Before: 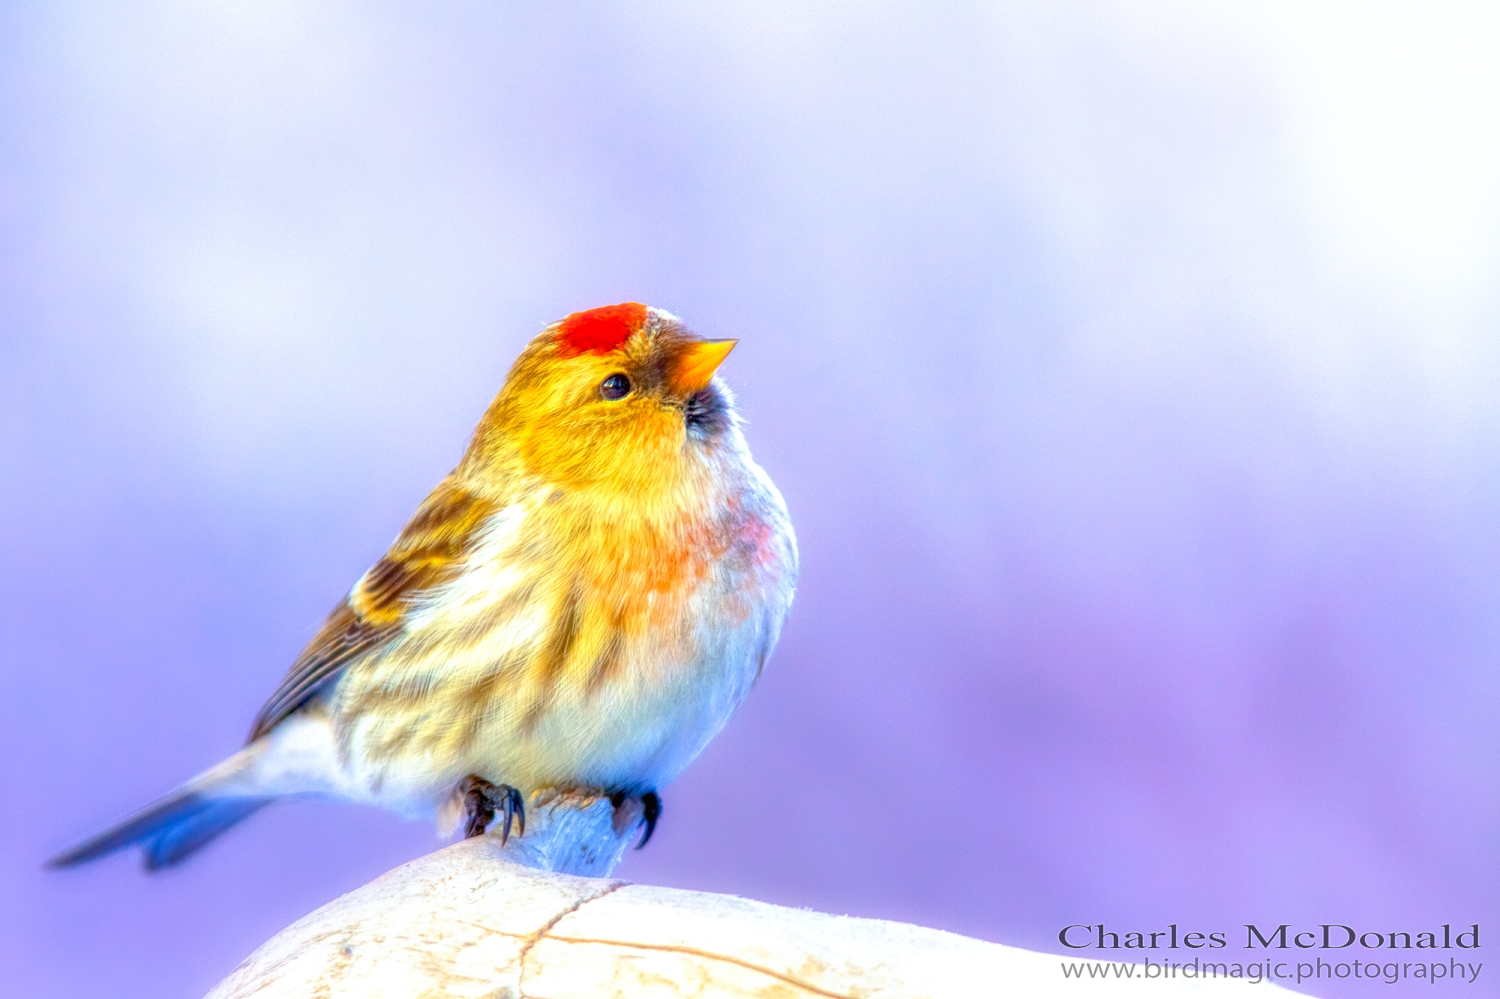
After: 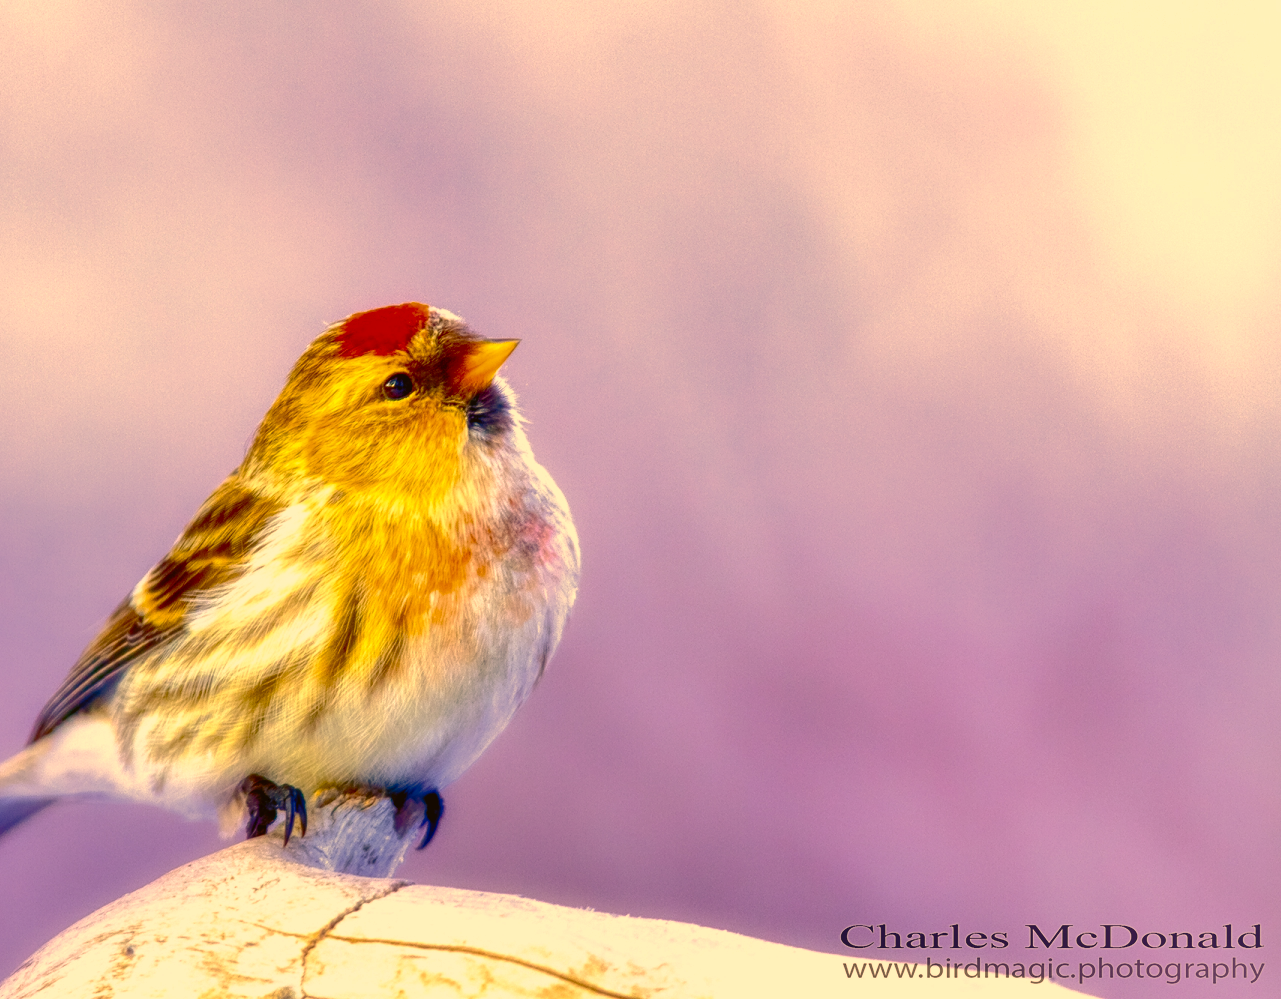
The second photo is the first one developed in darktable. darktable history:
color correction: highlights a* 17.94, highlights b* 35.39, shadows a* 1.48, shadows b* 6.42, saturation 1.01
tone curve: curves: ch0 [(0, 0) (0.003, 0.057) (0.011, 0.061) (0.025, 0.065) (0.044, 0.075) (0.069, 0.082) (0.1, 0.09) (0.136, 0.102) (0.177, 0.145) (0.224, 0.195) (0.277, 0.27) (0.335, 0.374) (0.399, 0.486) (0.468, 0.578) (0.543, 0.652) (0.623, 0.717) (0.709, 0.778) (0.801, 0.837) (0.898, 0.909) (1, 1)], preserve colors none
shadows and highlights: radius 118.69, shadows 42.21, highlights -61.56, soften with gaussian
crop and rotate: left 14.584%
